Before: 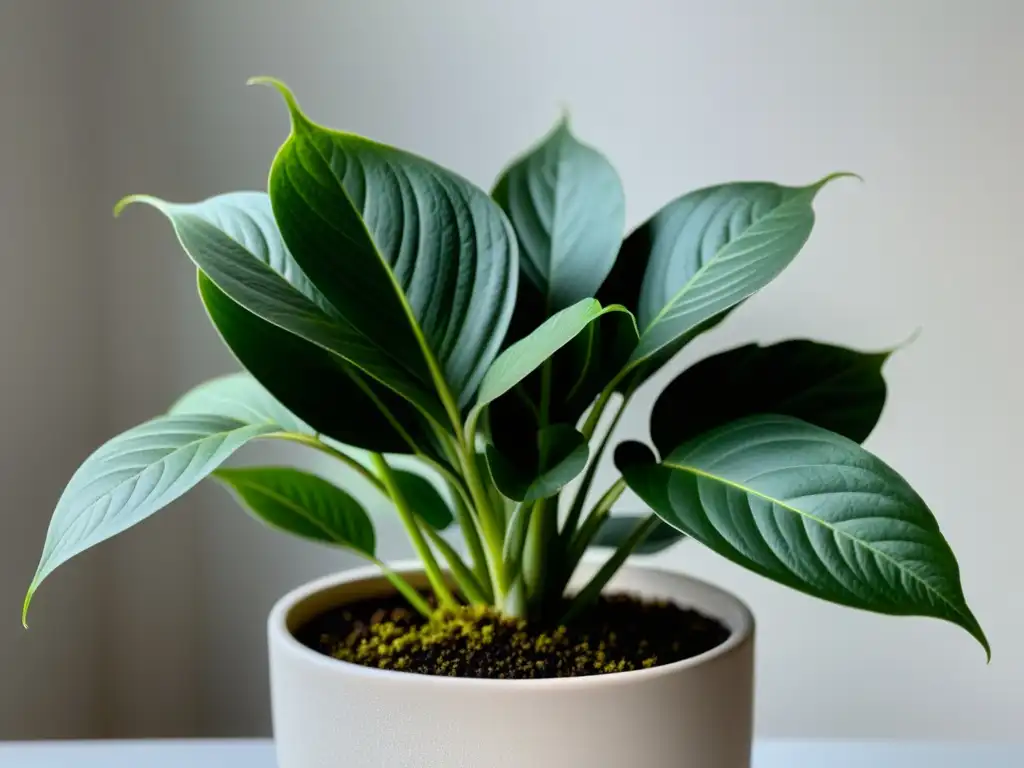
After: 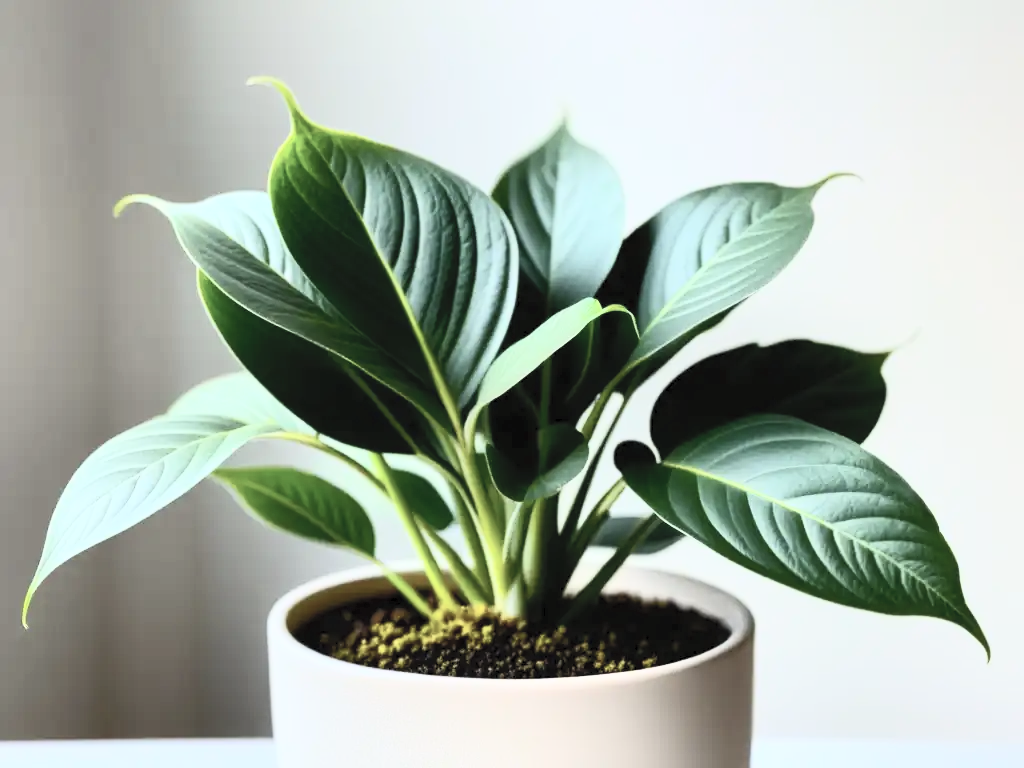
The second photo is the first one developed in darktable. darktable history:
contrast brightness saturation: contrast 0.448, brightness 0.55, saturation -0.181
